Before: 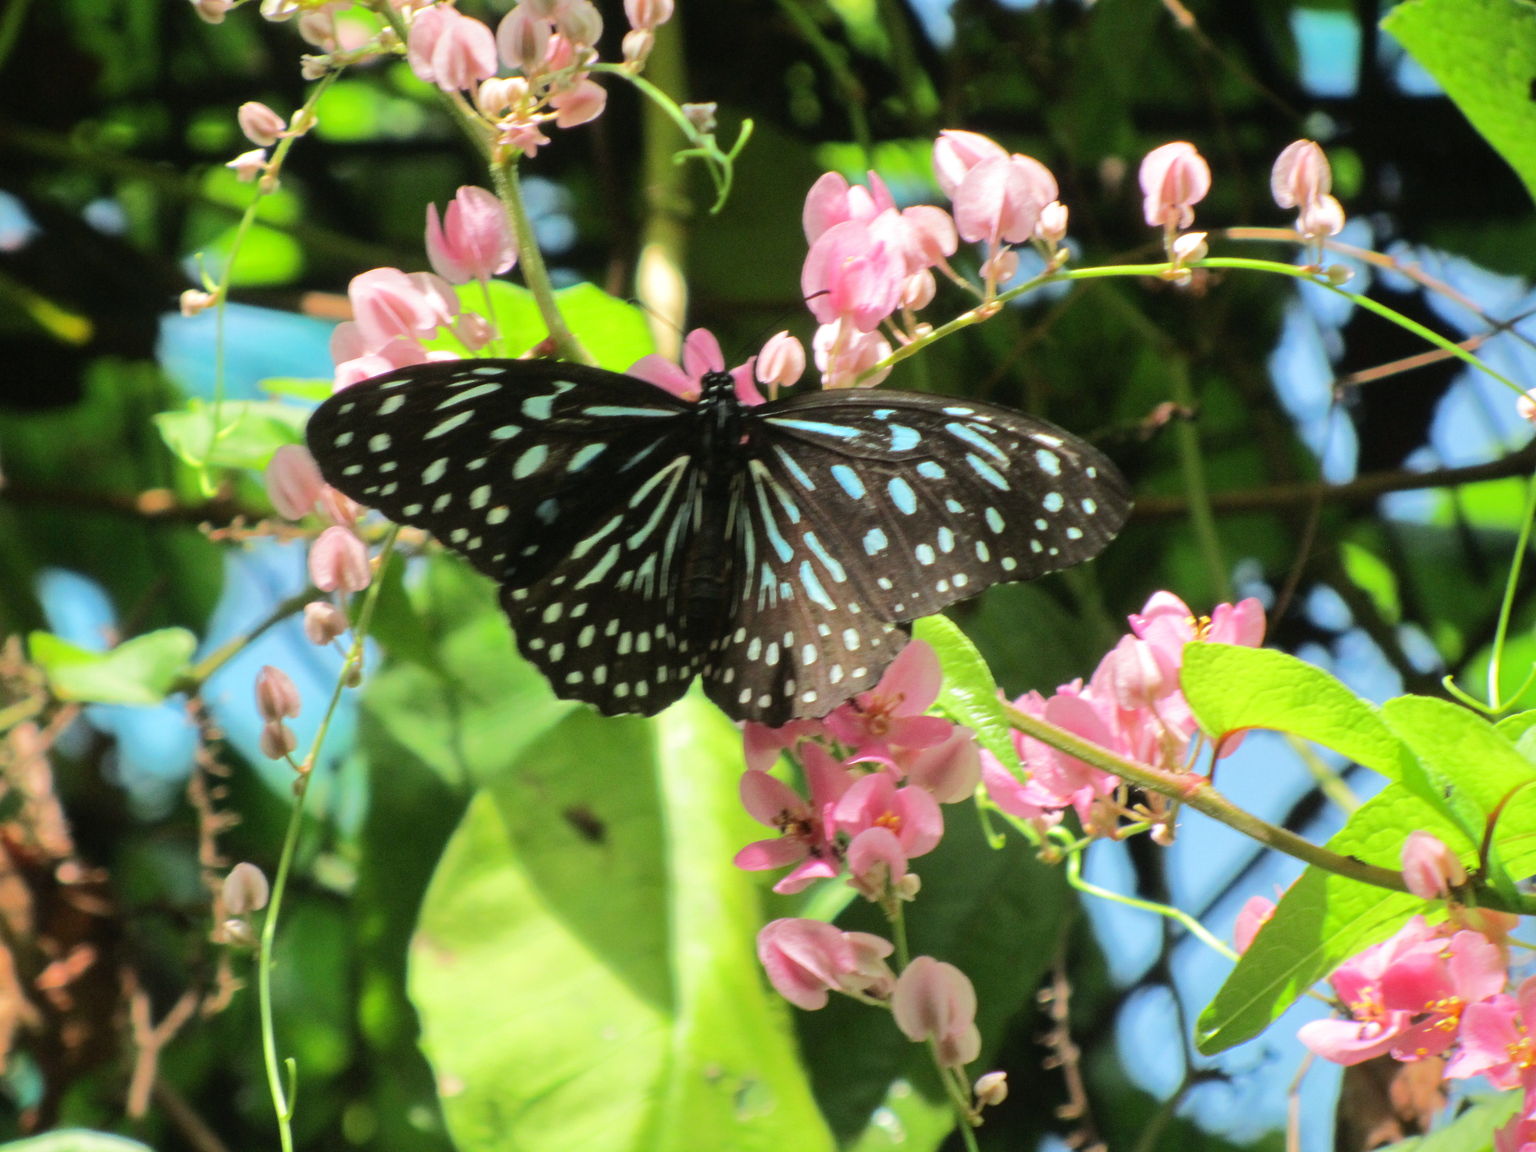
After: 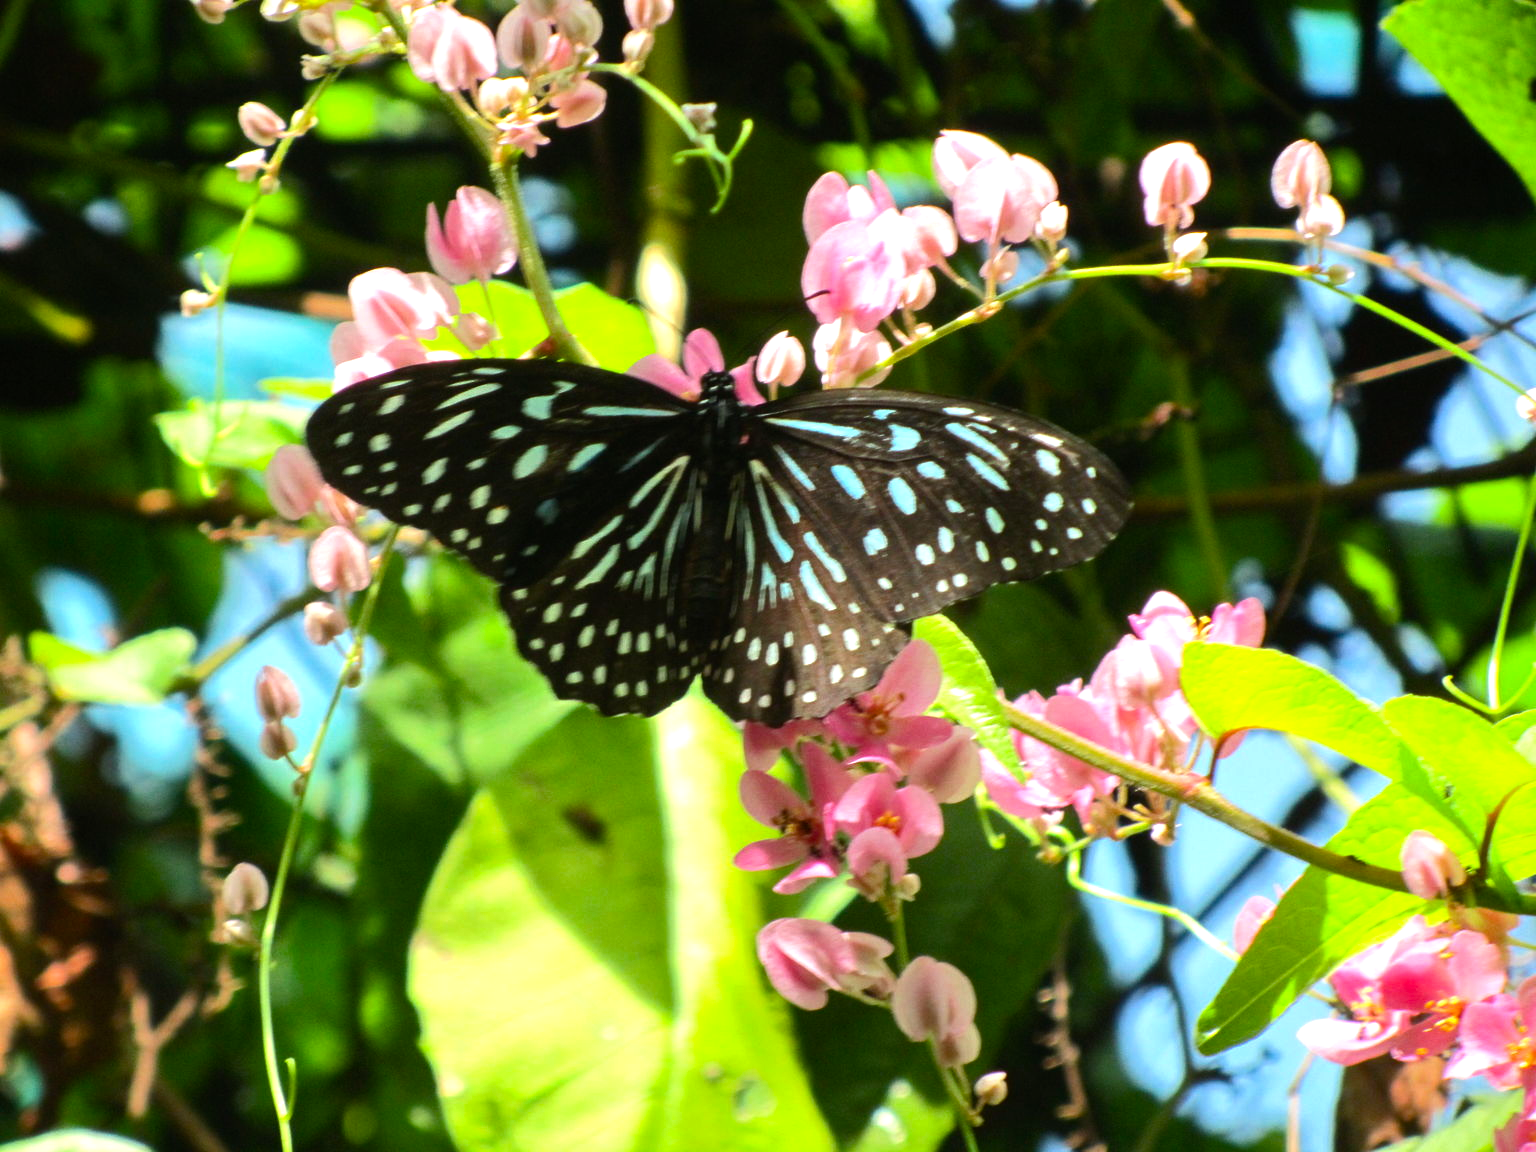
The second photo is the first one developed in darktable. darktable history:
color balance rgb: linear chroma grading › global chroma 6.963%, perceptual saturation grading › global saturation 20%, perceptual saturation grading › highlights -24.92%, perceptual saturation grading › shadows 24.195%, perceptual brilliance grading › global brilliance 14.403%, perceptual brilliance grading › shadows -34.78%
